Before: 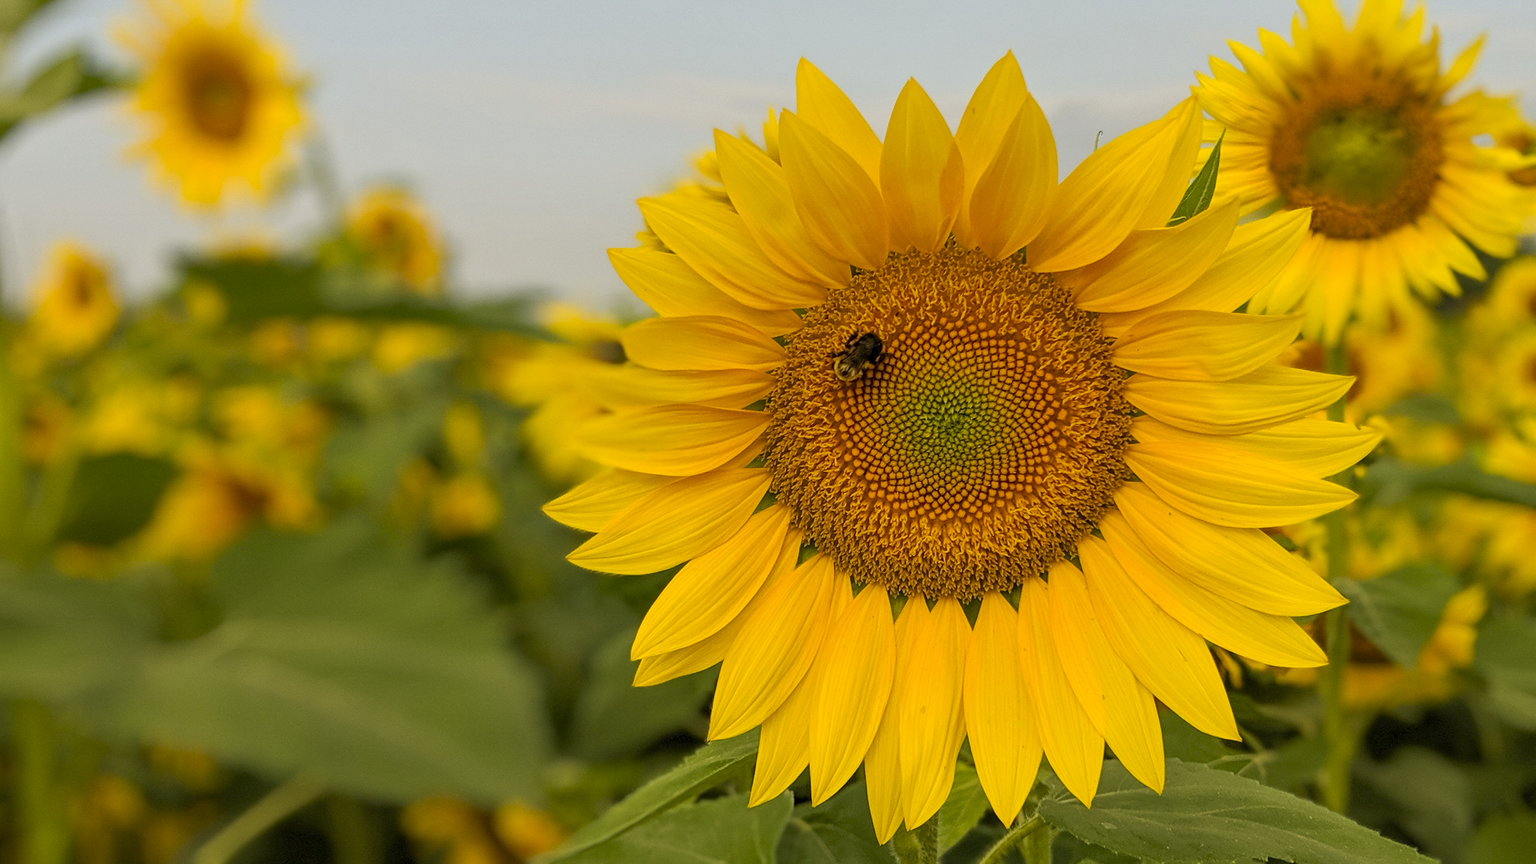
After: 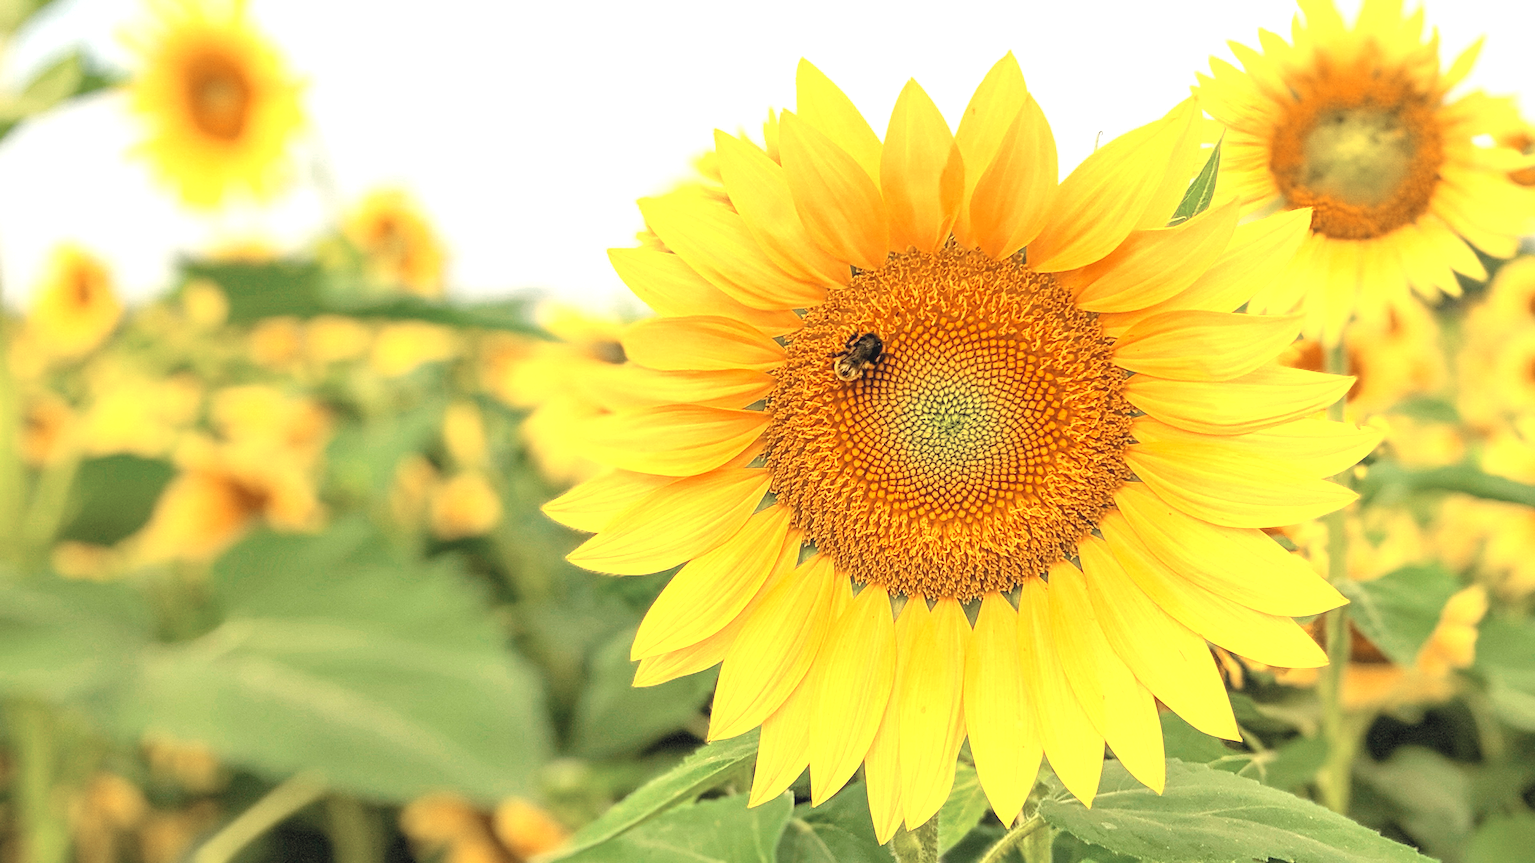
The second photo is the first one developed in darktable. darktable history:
color zones: curves: ch0 [(0, 0.5) (0.125, 0.4) (0.25, 0.5) (0.375, 0.4) (0.5, 0.4) (0.625, 0.6) (0.75, 0.6) (0.875, 0.5)]; ch1 [(0, 0.35) (0.125, 0.45) (0.25, 0.35) (0.375, 0.35) (0.5, 0.35) (0.625, 0.35) (0.75, 0.45) (0.875, 0.35)]; ch2 [(0, 0.6) (0.125, 0.5) (0.25, 0.5) (0.375, 0.6) (0.5, 0.6) (0.625, 0.5) (0.75, 0.5) (0.875, 0.5)]
exposure: black level correction 0, exposure 1.379 EV, compensate exposure bias true, compensate highlight preservation false
contrast brightness saturation: contrast 0.14, brightness 0.21
local contrast: detail 110%
